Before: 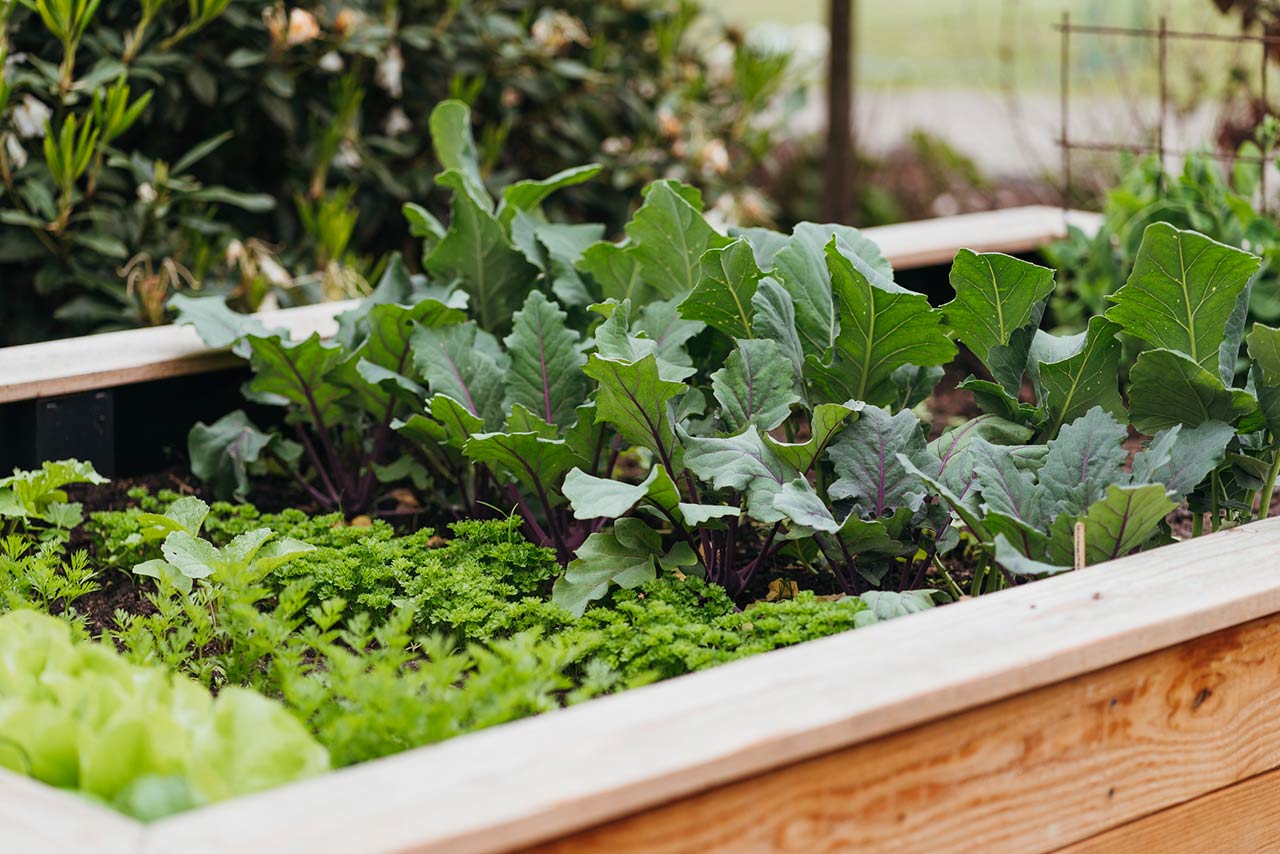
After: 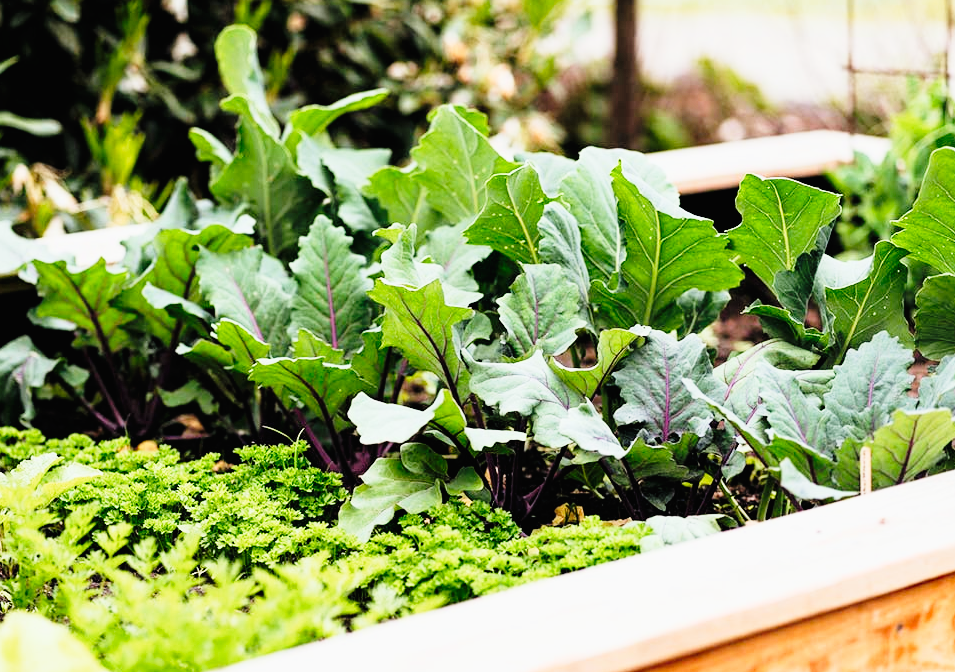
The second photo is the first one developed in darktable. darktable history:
filmic rgb: black relative exposure -11.77 EV, white relative exposure 5.45 EV, hardness 4.49, latitude 50.19%, contrast 1.141, add noise in highlights 0.102, color science v4 (2020), type of noise poissonian
crop: left 16.719%, top 8.796%, right 8.666%, bottom 12.477%
tone curve: curves: ch0 [(0, 0.011) (0.053, 0.026) (0.174, 0.115) (0.398, 0.444) (0.673, 0.775) (0.829, 0.906) (0.991, 0.981)]; ch1 [(0, 0) (0.264, 0.22) (0.407, 0.373) (0.463, 0.457) (0.492, 0.501) (0.512, 0.513) (0.54, 0.543) (0.585, 0.617) (0.659, 0.686) (0.78, 0.8) (1, 1)]; ch2 [(0, 0) (0.438, 0.449) (0.473, 0.469) (0.503, 0.5) (0.523, 0.534) (0.562, 0.591) (0.612, 0.627) (0.701, 0.707) (1, 1)], preserve colors none
exposure: black level correction 0, exposure 0.895 EV, compensate highlight preservation false
